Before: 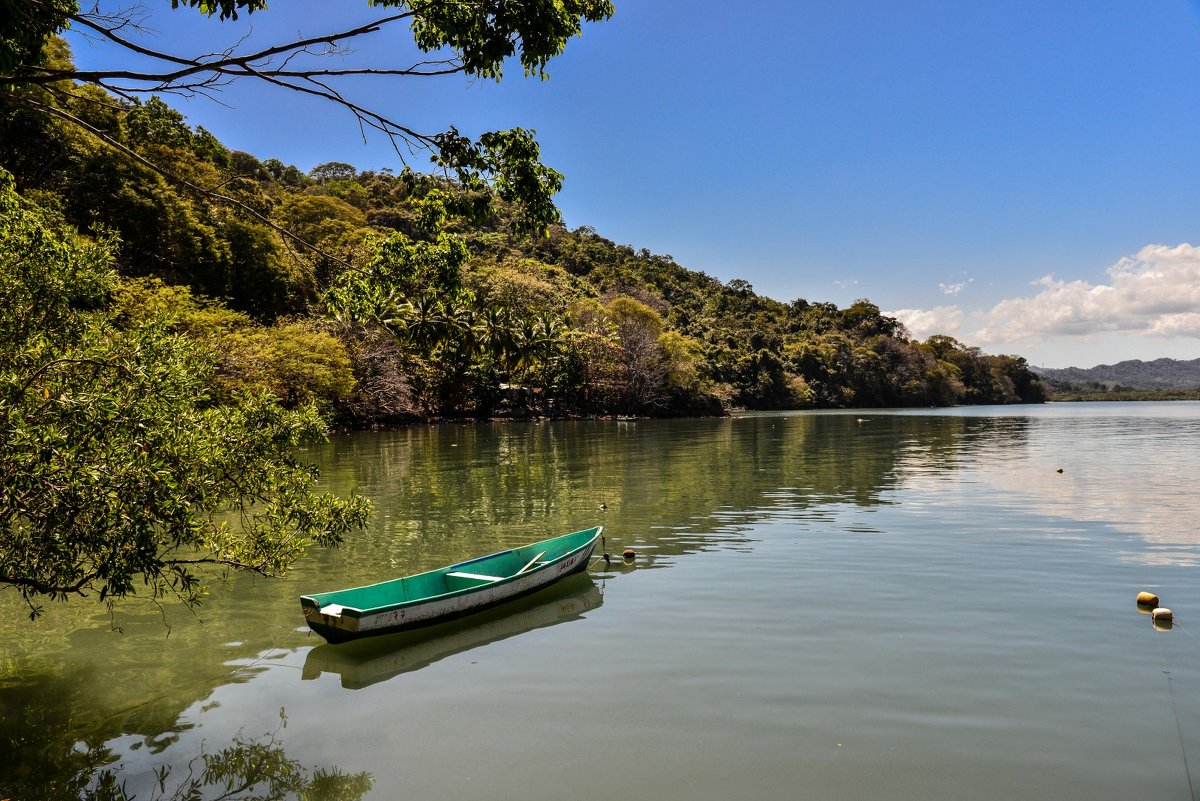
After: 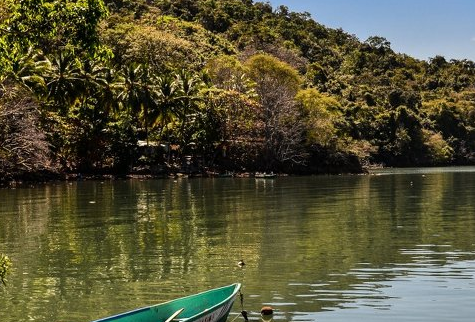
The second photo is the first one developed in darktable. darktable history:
color calibration: illuminant same as pipeline (D50), adaptation none (bypass), x 0.332, y 0.335, temperature 5020.24 K
crop: left 30.24%, top 30.376%, right 30.108%, bottom 29.421%
